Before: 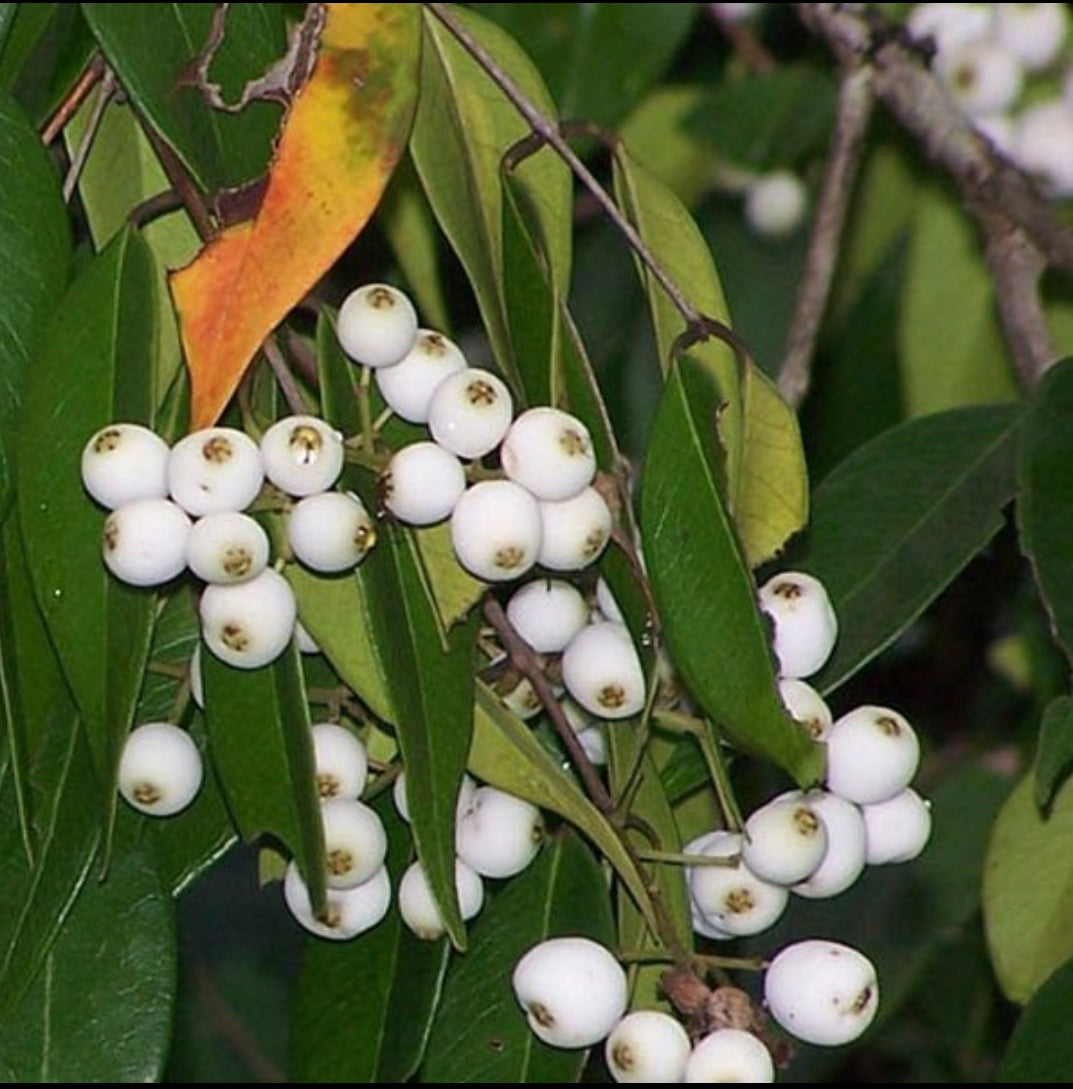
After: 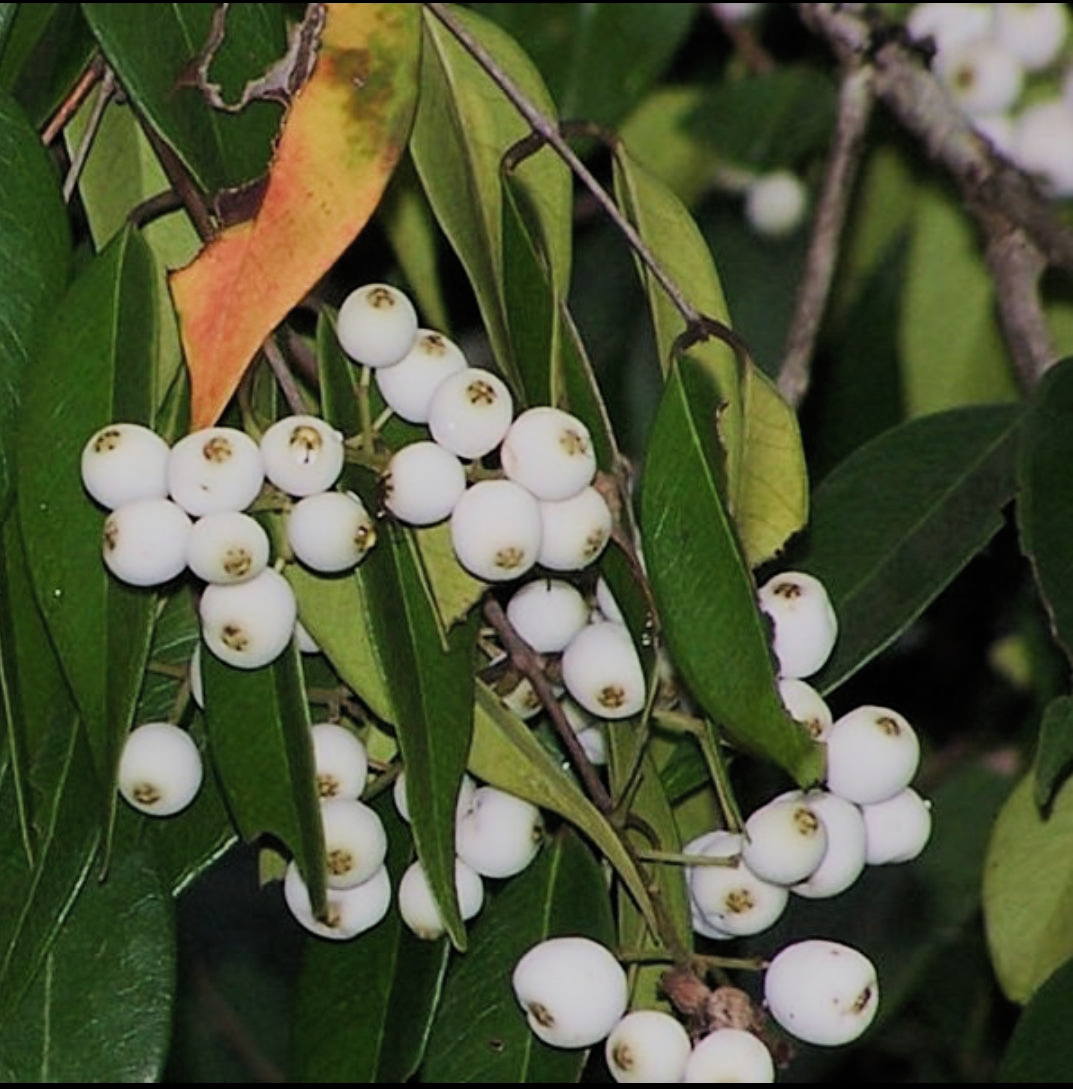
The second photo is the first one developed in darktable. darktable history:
filmic rgb: black relative exposure -7.65 EV, white relative exposure 4.56 EV, hardness 3.61, contrast 1.116, color science v5 (2021), iterations of high-quality reconstruction 0, contrast in shadows safe, contrast in highlights safe
